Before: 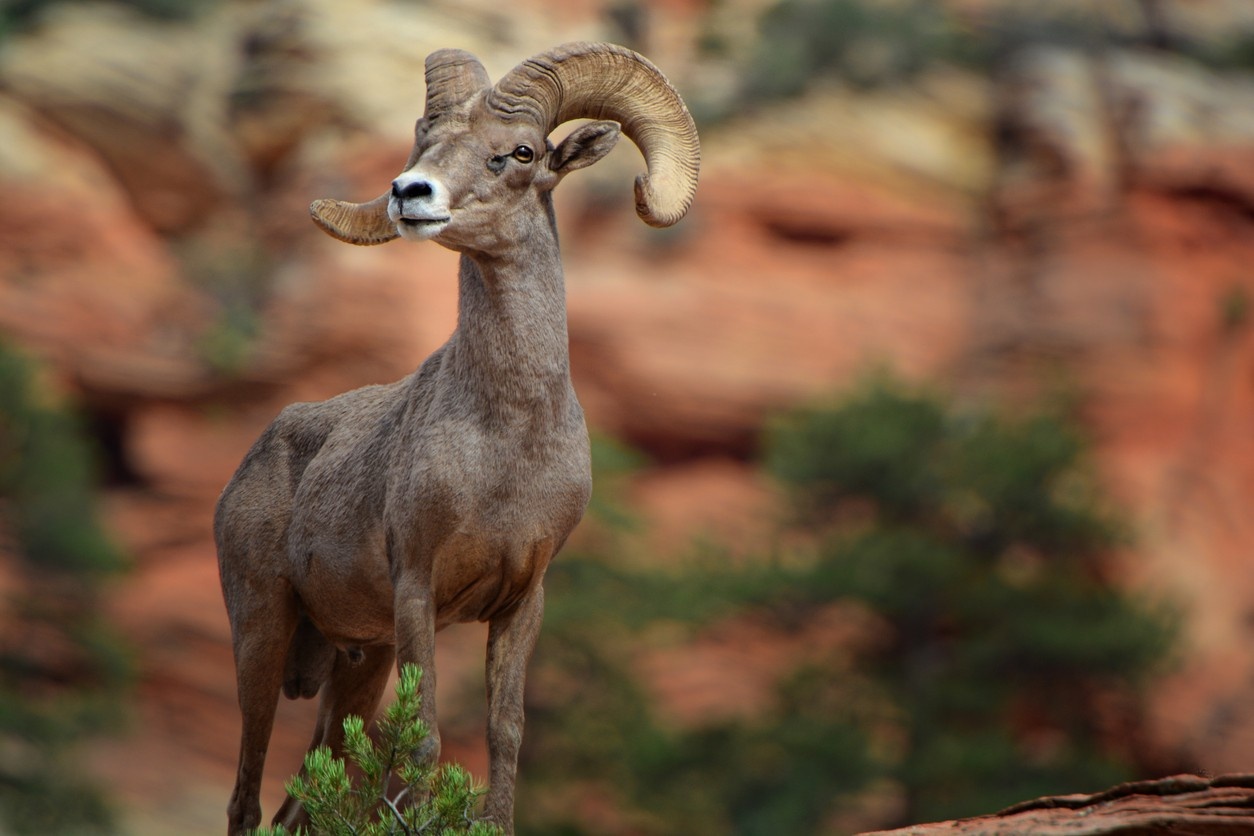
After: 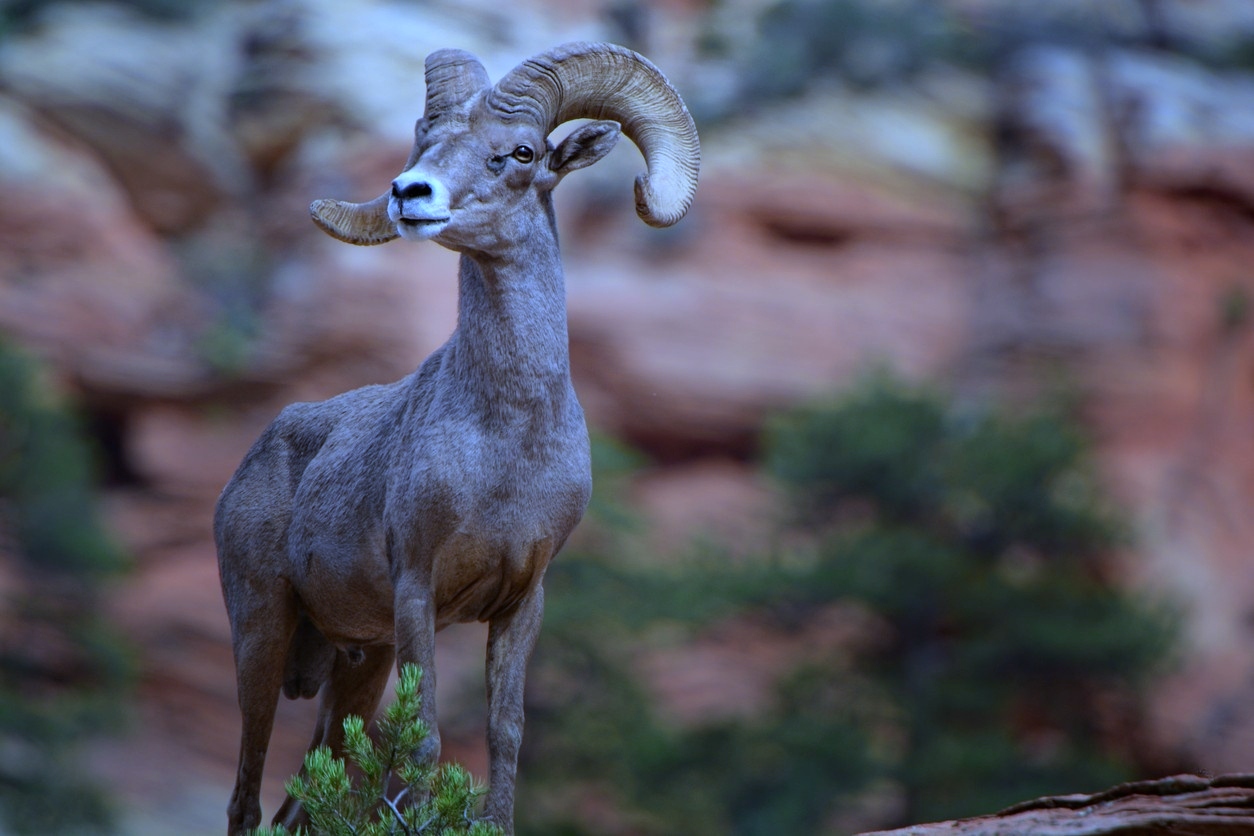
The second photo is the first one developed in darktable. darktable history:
bloom: size 3%, threshold 100%, strength 0%
white balance: red 0.766, blue 1.537
